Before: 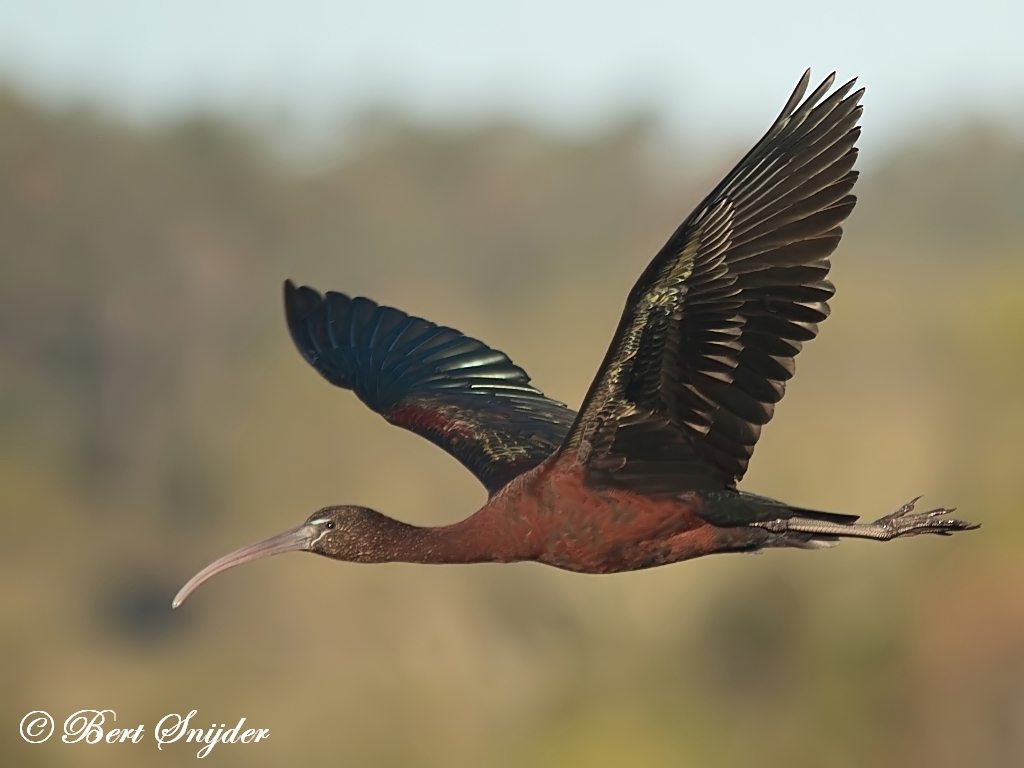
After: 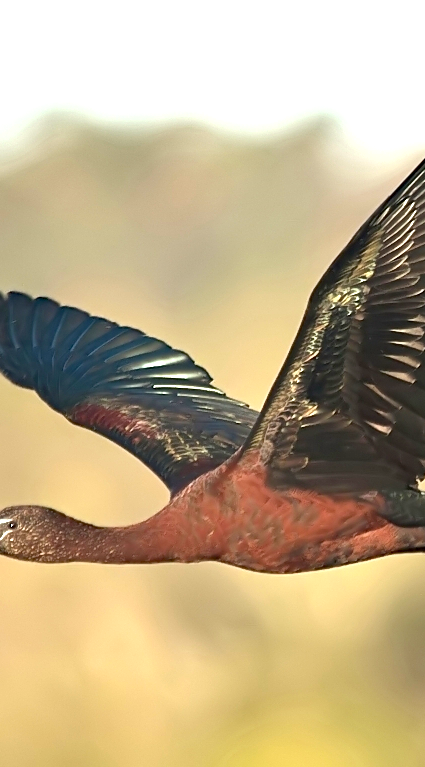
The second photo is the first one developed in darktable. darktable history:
haze removal: compatibility mode true, adaptive false
shadows and highlights: shadows 31.73, highlights -32.52, soften with gaussian
exposure: black level correction 0.001, exposure 1.399 EV, compensate highlight preservation false
crop: left 31.137%, right 27.274%
